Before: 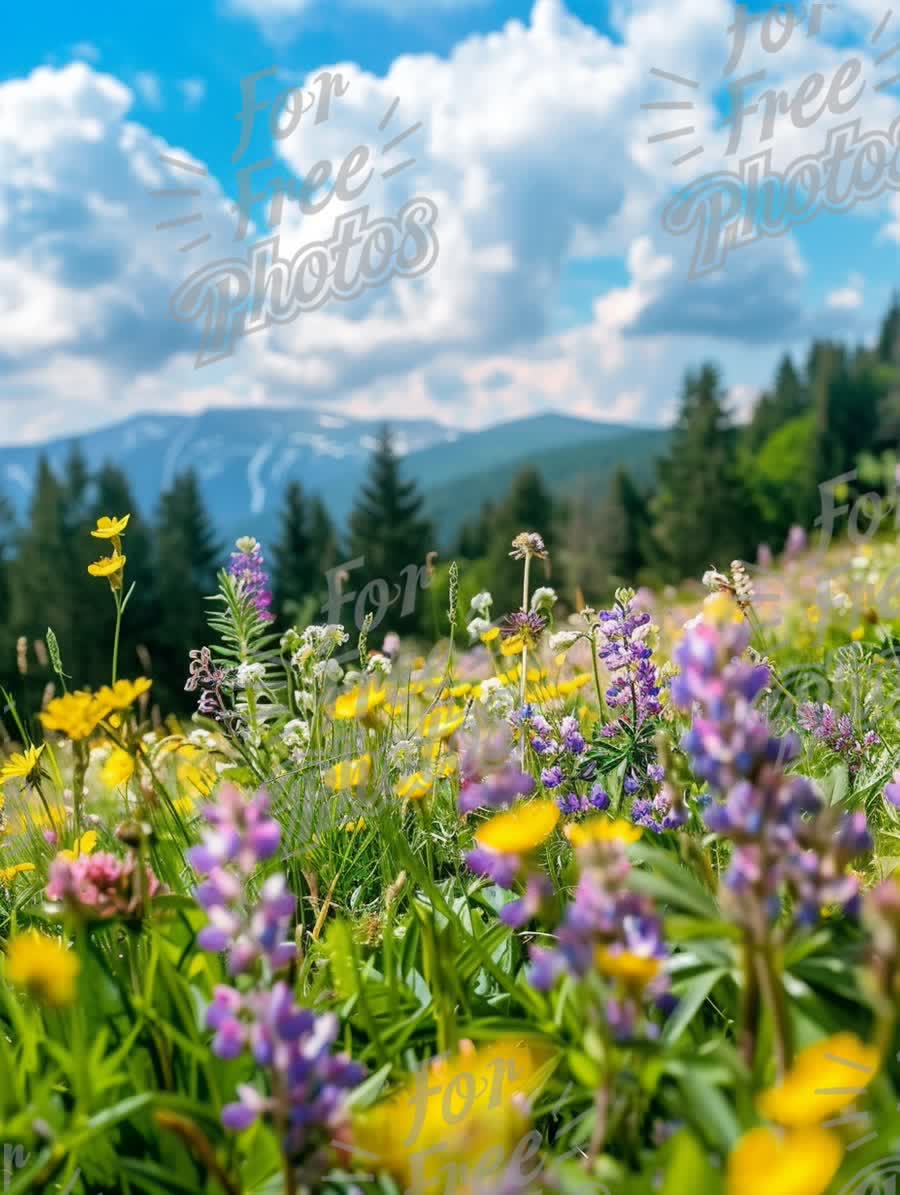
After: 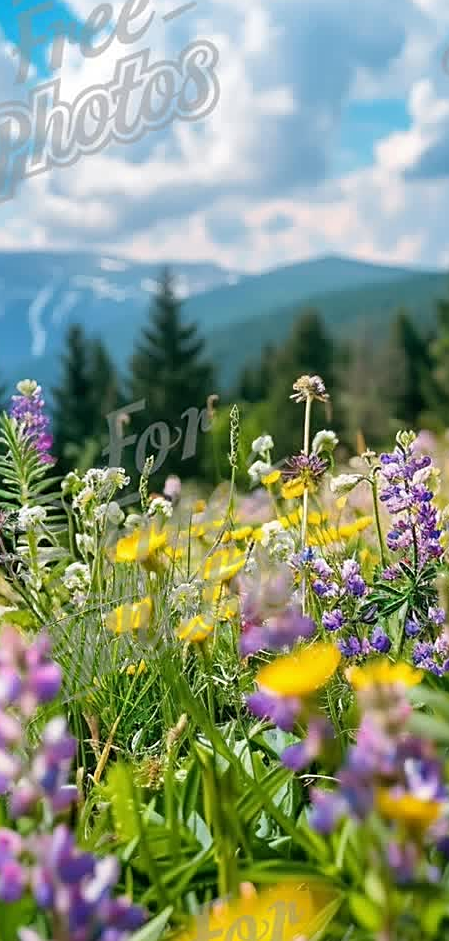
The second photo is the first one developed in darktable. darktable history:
sharpen: radius 1.982
crop and rotate: angle 0.014°, left 24.406%, top 13.13%, right 25.619%, bottom 8.068%
